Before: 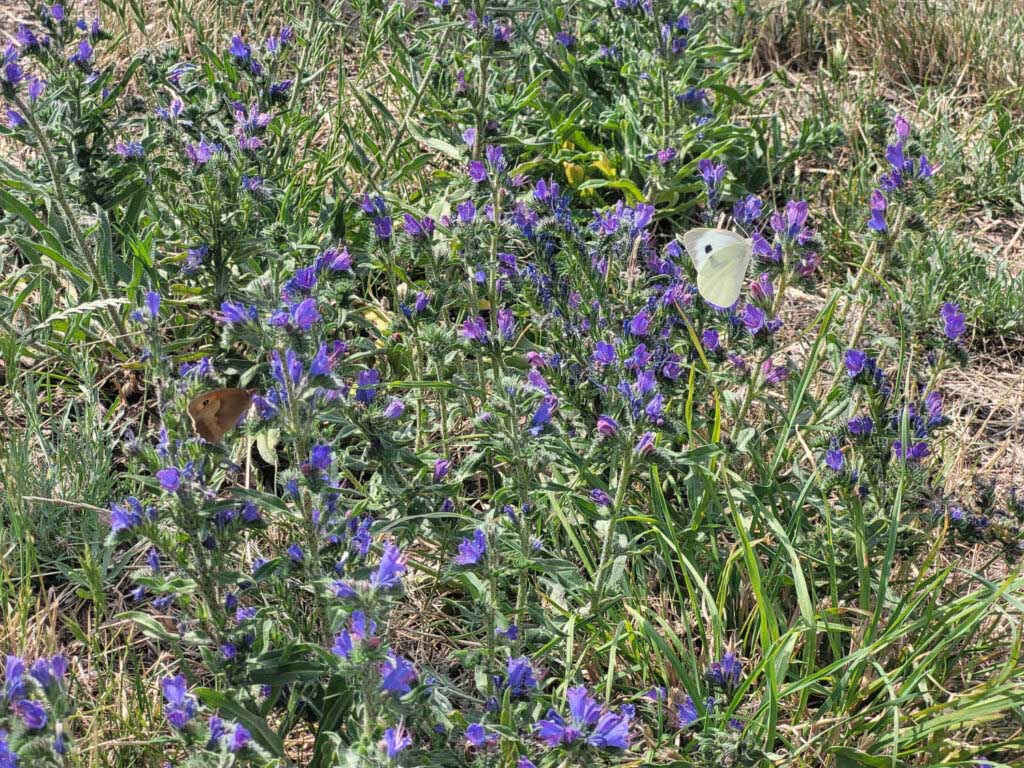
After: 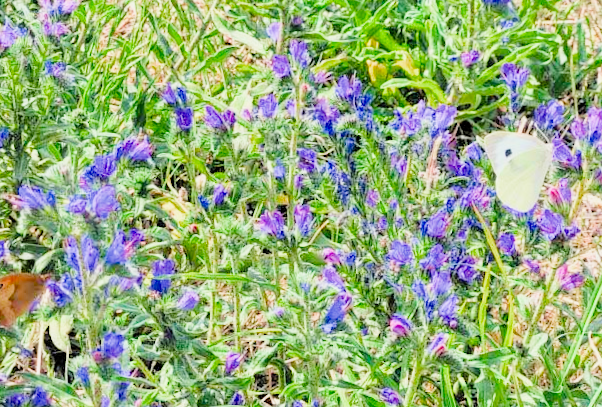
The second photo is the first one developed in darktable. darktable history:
exposure: exposure 2 EV, compensate exposure bias true, compensate highlight preservation false
rotate and perspective: rotation 2.27°, automatic cropping off
filmic rgb: white relative exposure 8 EV, threshold 3 EV, hardness 2.44, latitude 10.07%, contrast 0.72, highlights saturation mix 10%, shadows ↔ highlights balance 1.38%, color science v4 (2020), enable highlight reconstruction true
color balance: lift [0.991, 1, 1, 1], gamma [0.996, 1, 1, 1], input saturation 98.52%, contrast 20.34%, output saturation 103.72%
crop: left 20.932%, top 15.471%, right 21.848%, bottom 34.081%
